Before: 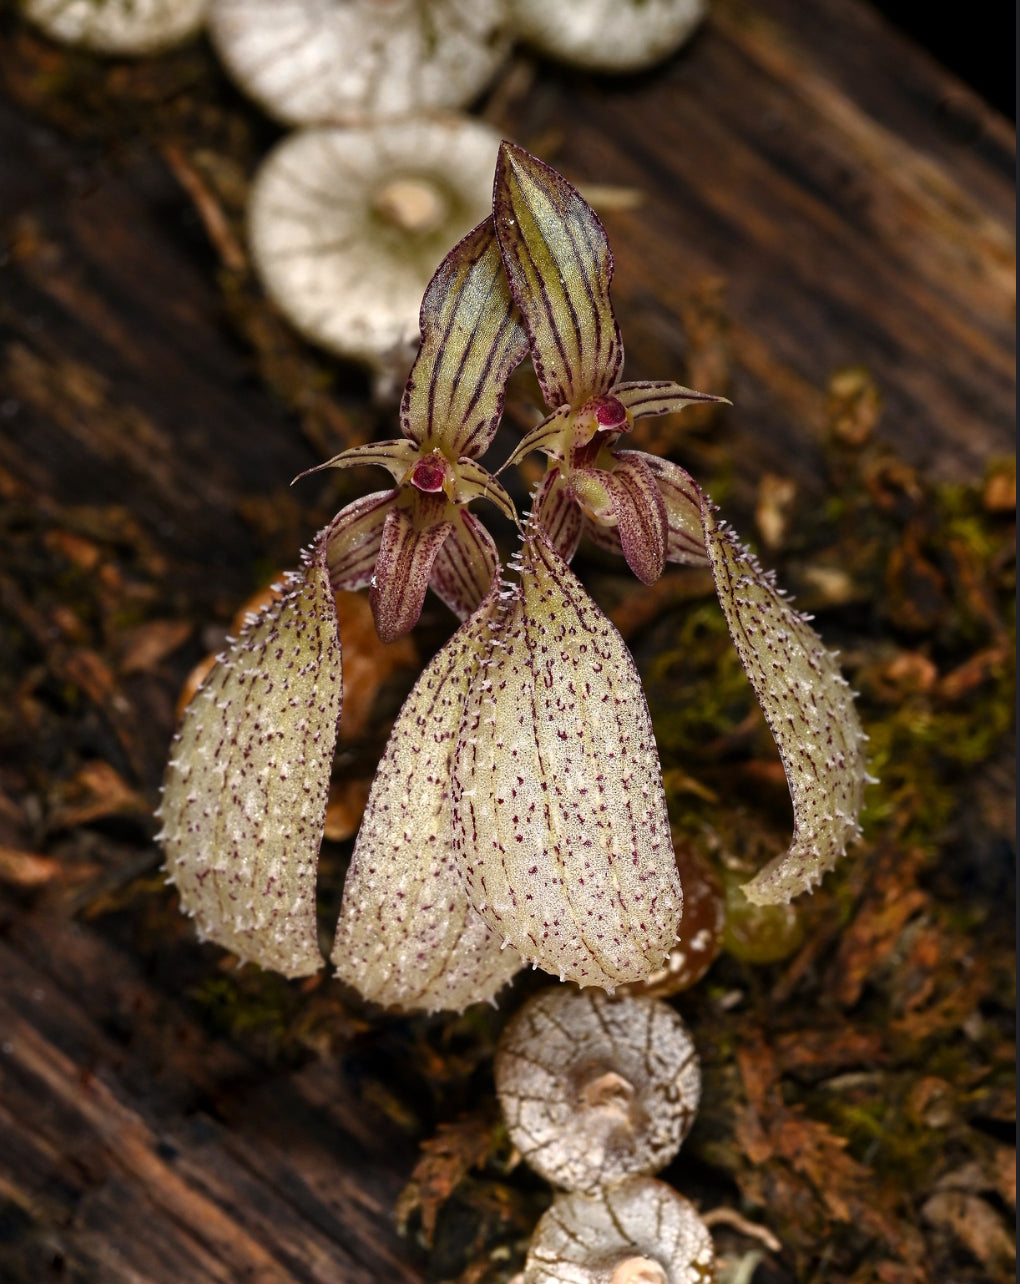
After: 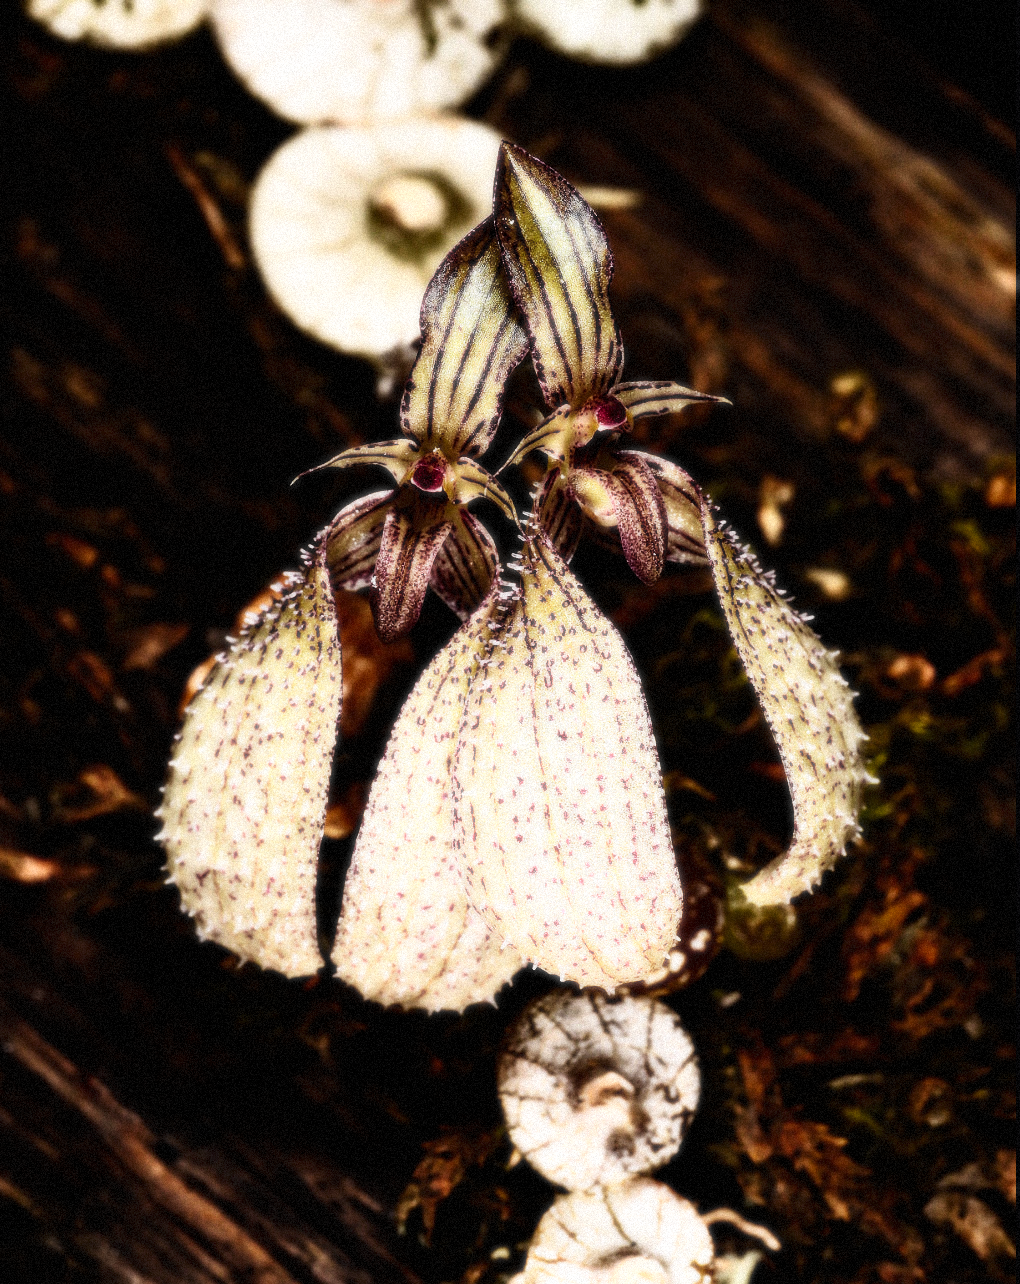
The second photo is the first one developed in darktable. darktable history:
exposure: exposure -0.157 EV, compensate highlight preservation false
grain: mid-tones bias 0%
sigmoid: contrast 1.6, skew -0.2, preserve hue 0%, red attenuation 0.1, red rotation 0.035, green attenuation 0.1, green rotation -0.017, blue attenuation 0.15, blue rotation -0.052, base primaries Rec2020
bloom: size 0%, threshold 54.82%, strength 8.31%
tone equalizer: -8 EV -0.75 EV, -7 EV -0.7 EV, -6 EV -0.6 EV, -5 EV -0.4 EV, -3 EV 0.4 EV, -2 EV 0.6 EV, -1 EV 0.7 EV, +0 EV 0.75 EV, edges refinement/feathering 500, mask exposure compensation -1.57 EV, preserve details no
